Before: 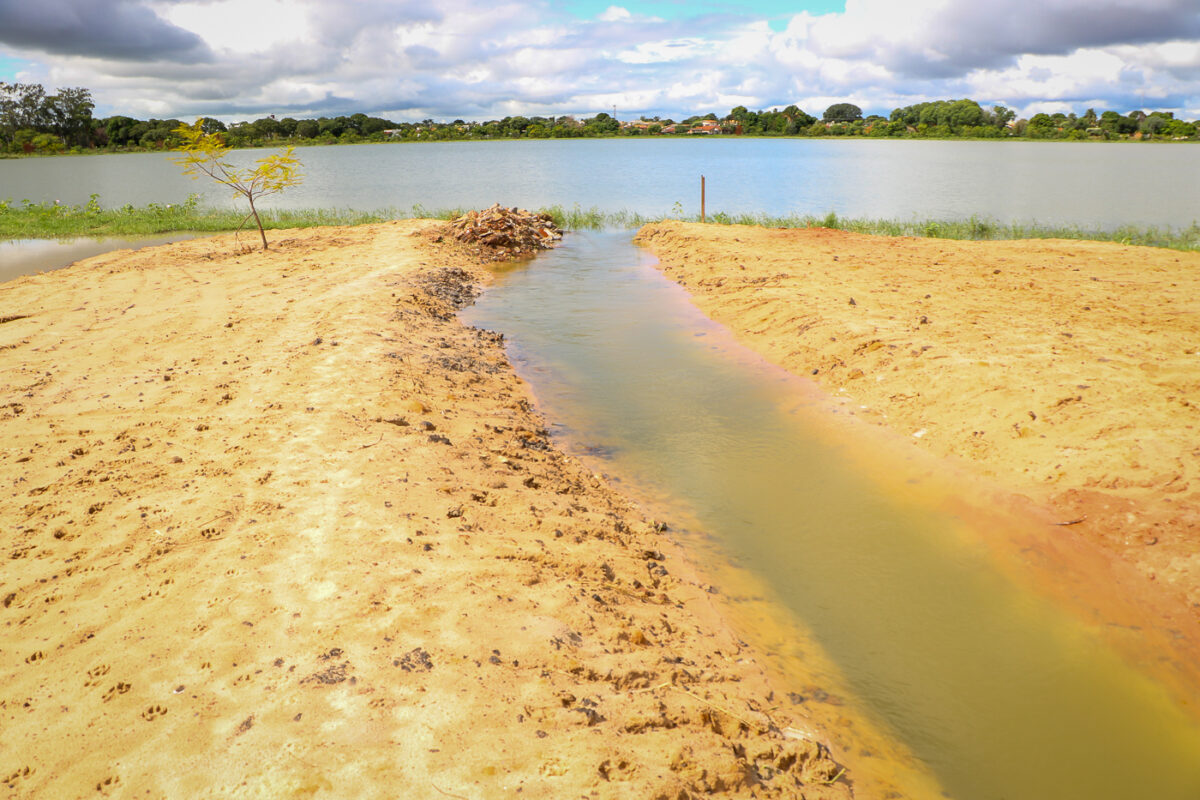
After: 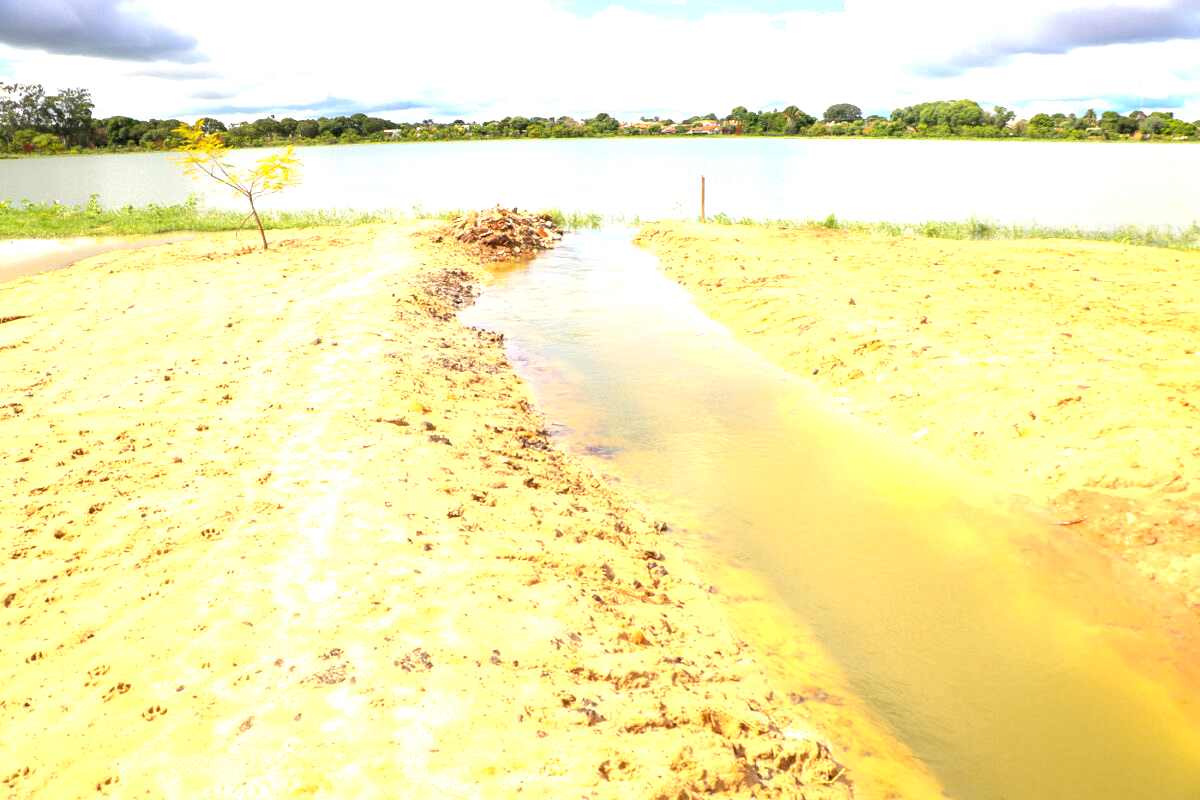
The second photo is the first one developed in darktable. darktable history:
tone equalizer: smoothing diameter 24.92%, edges refinement/feathering 11.53, preserve details guided filter
exposure: exposure 1.202 EV, compensate highlight preservation false
